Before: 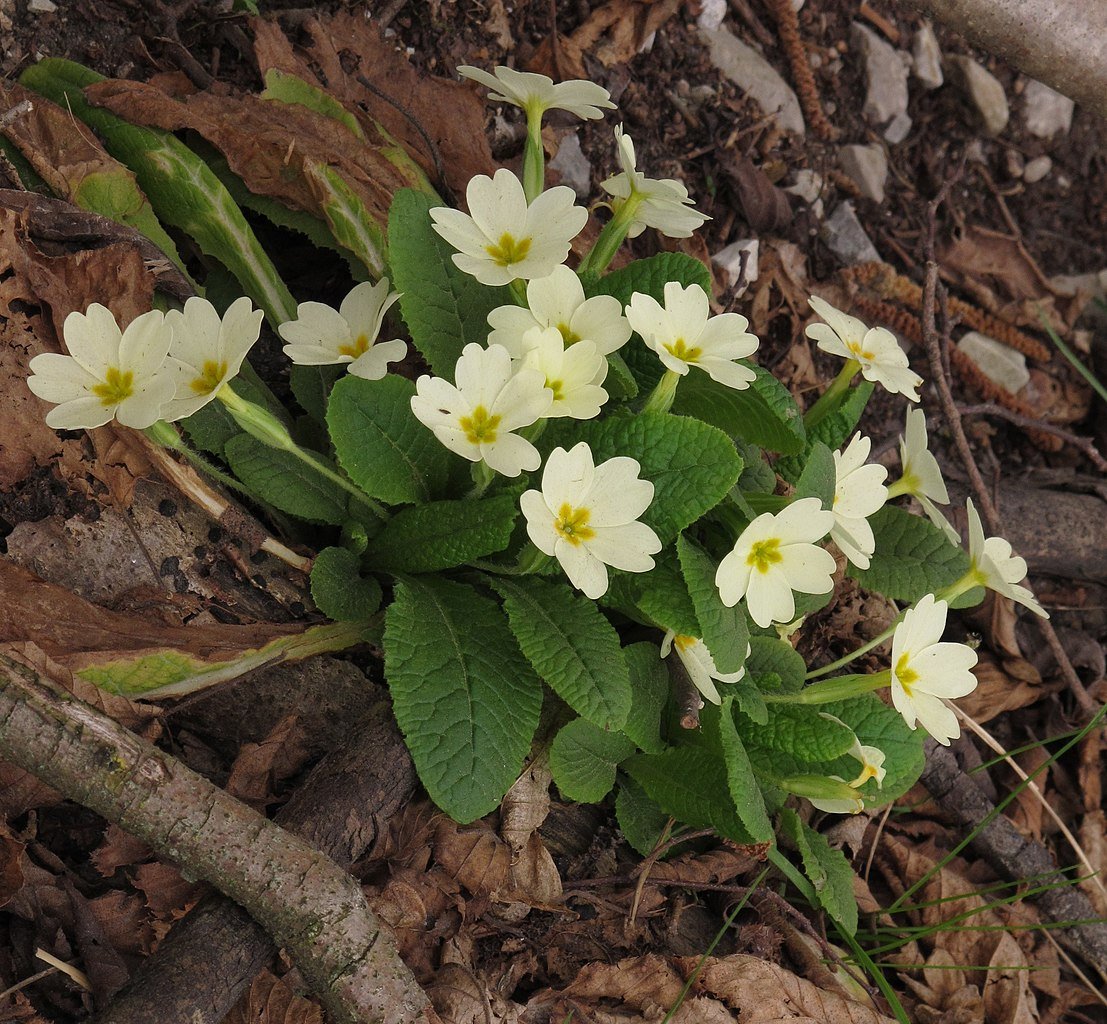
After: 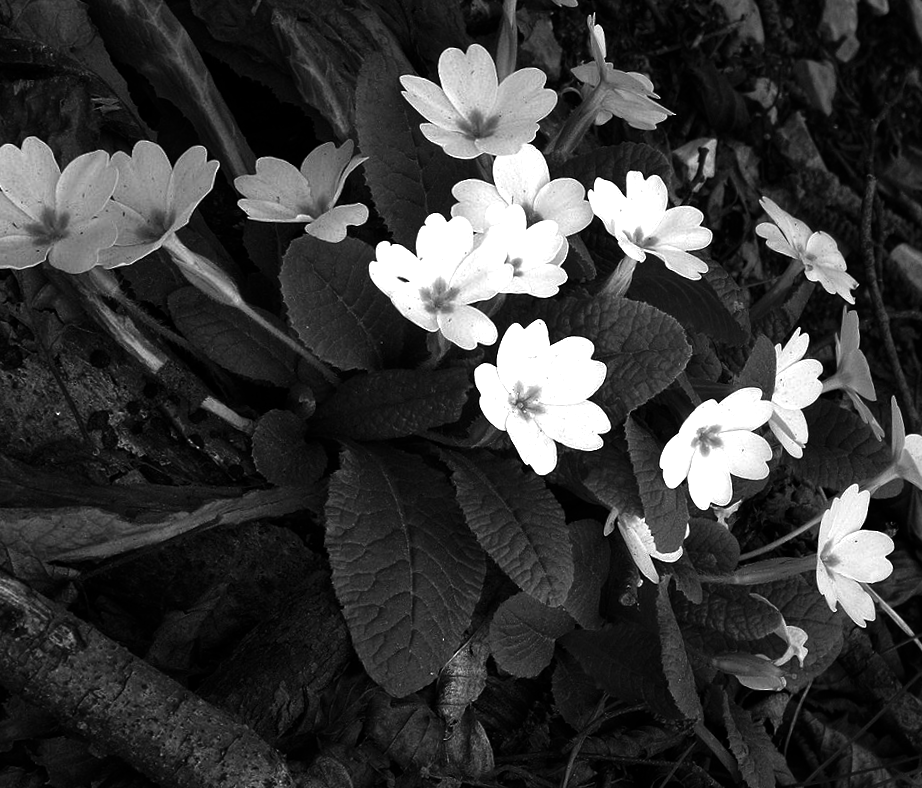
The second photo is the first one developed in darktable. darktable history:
contrast brightness saturation: contrast -0.03, brightness -0.59, saturation -1
exposure: black level correction 0, exposure 0.95 EV, compensate exposure bias true, compensate highlight preservation false
rotate and perspective: rotation -0.013°, lens shift (vertical) -0.027, lens shift (horizontal) 0.178, crop left 0.016, crop right 0.989, crop top 0.082, crop bottom 0.918
vignetting: fall-off start 40%, fall-off radius 40%
crop and rotate: angle -3.27°, left 5.211%, top 5.211%, right 4.607%, bottom 4.607%
